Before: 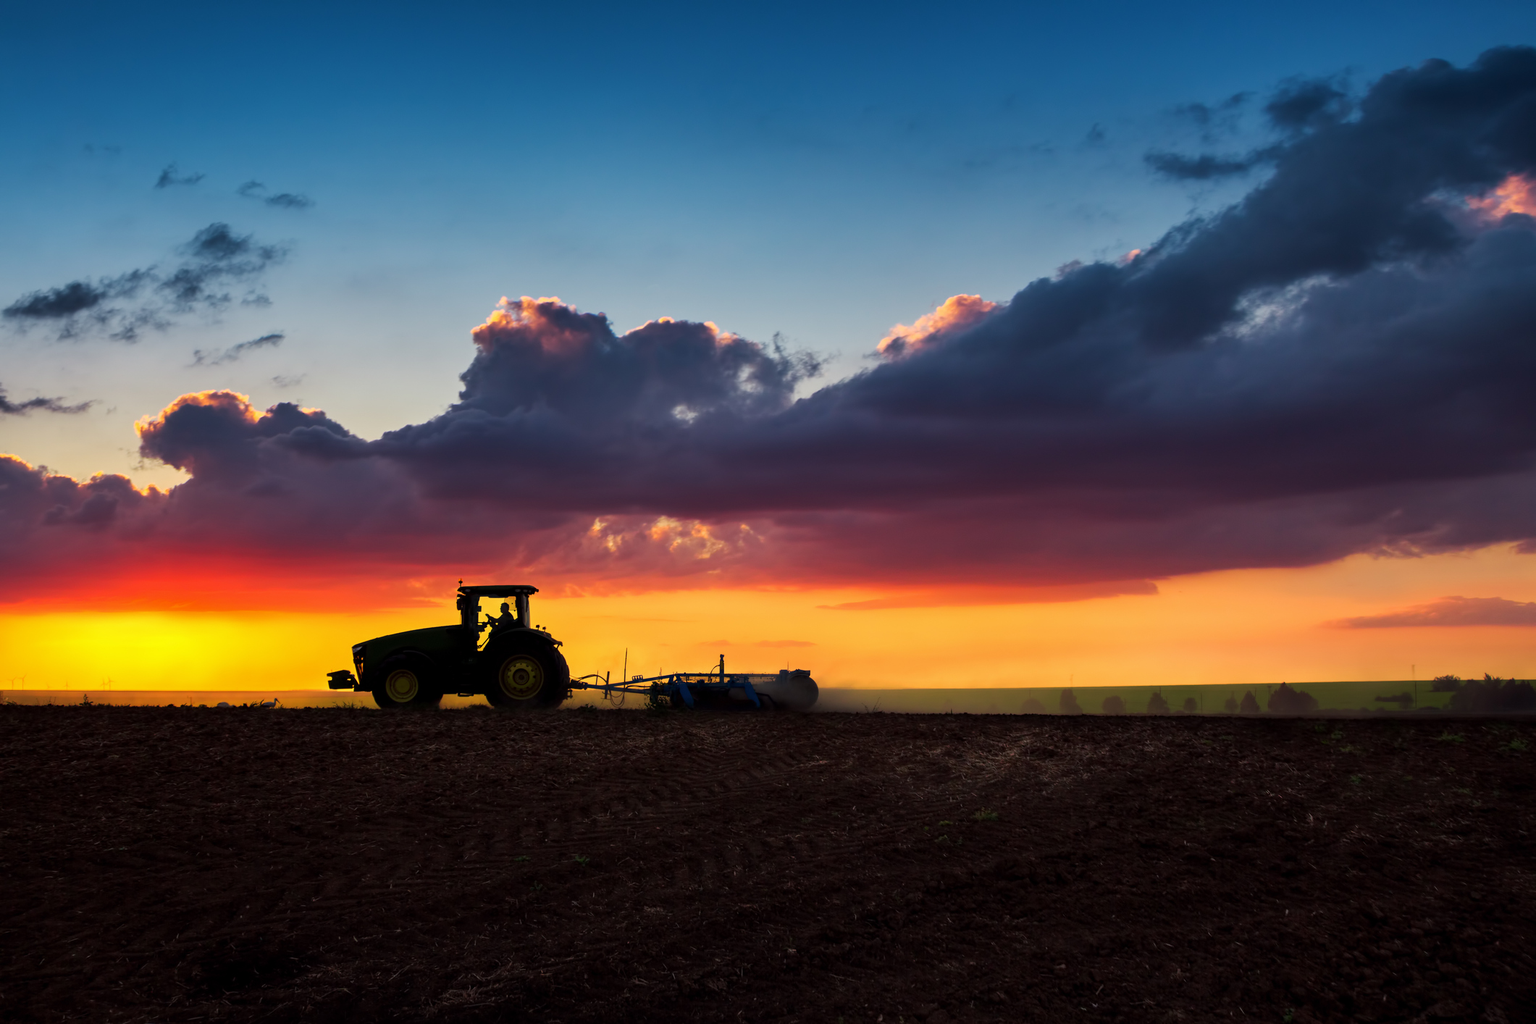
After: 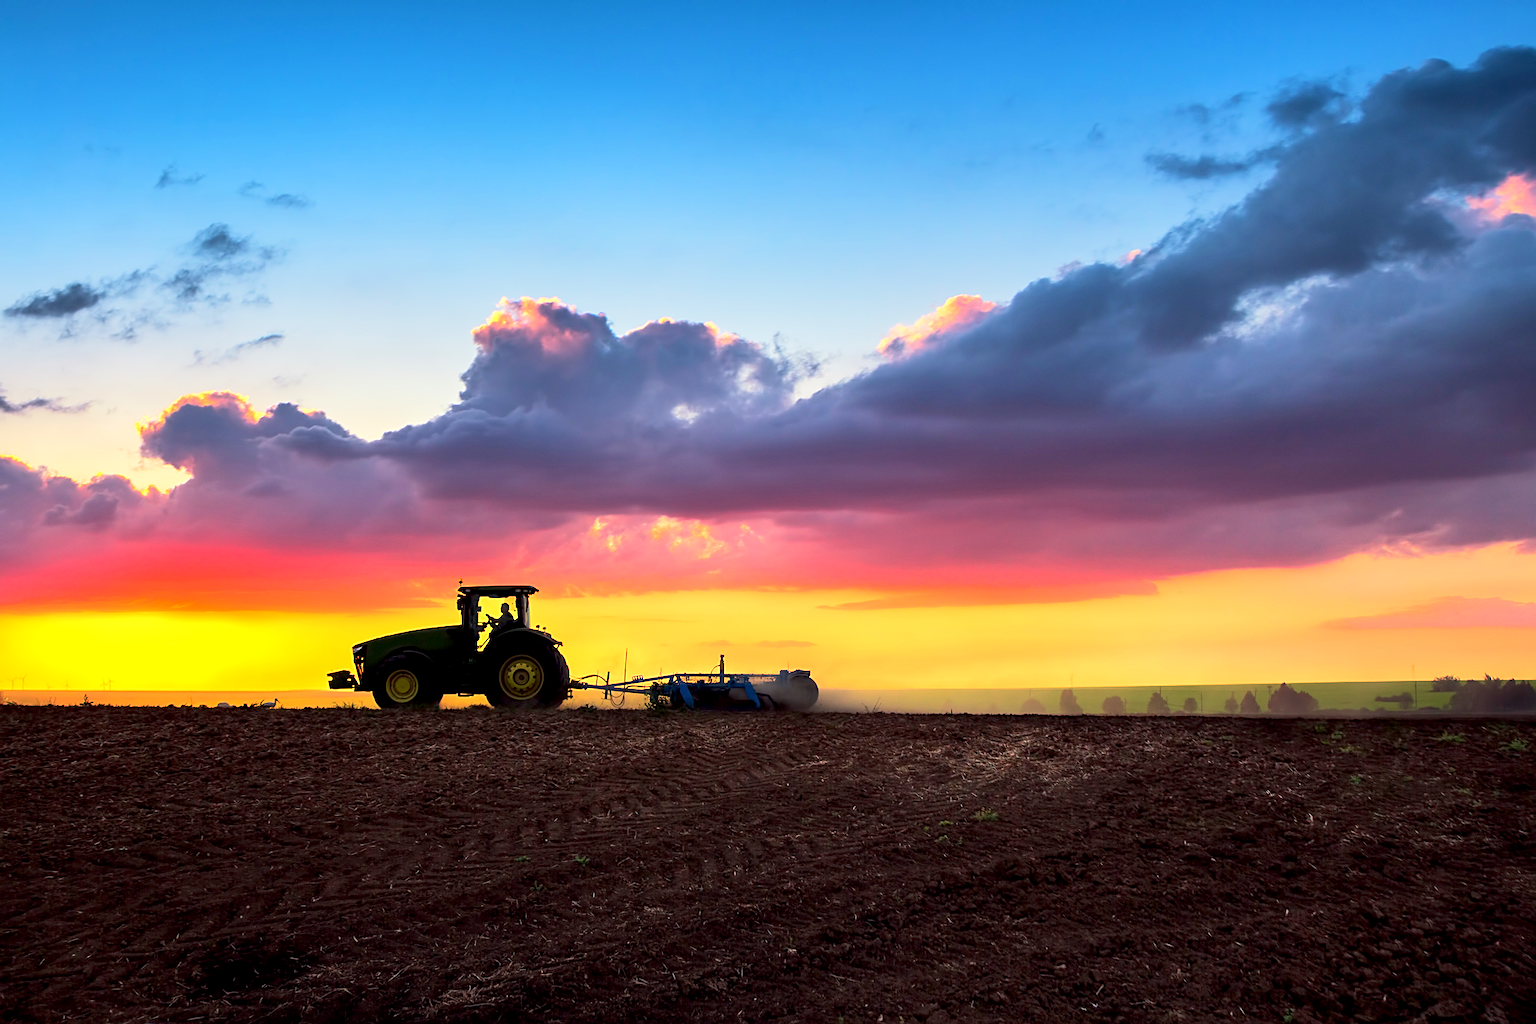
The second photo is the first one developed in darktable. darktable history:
tone equalizer: -8 EV 1.98 EV, -7 EV 1.98 EV, -6 EV 2 EV, -5 EV 1.97 EV, -4 EV 1.98 EV, -3 EV 1.47 EV, -2 EV 0.979 EV, -1 EV 0.496 EV, edges refinement/feathering 500, mask exposure compensation -1.57 EV, preserve details no
exposure: black level correction 0.001, exposure -0.121 EV, compensate exposure bias true, compensate highlight preservation false
sharpen: amount 0.491
